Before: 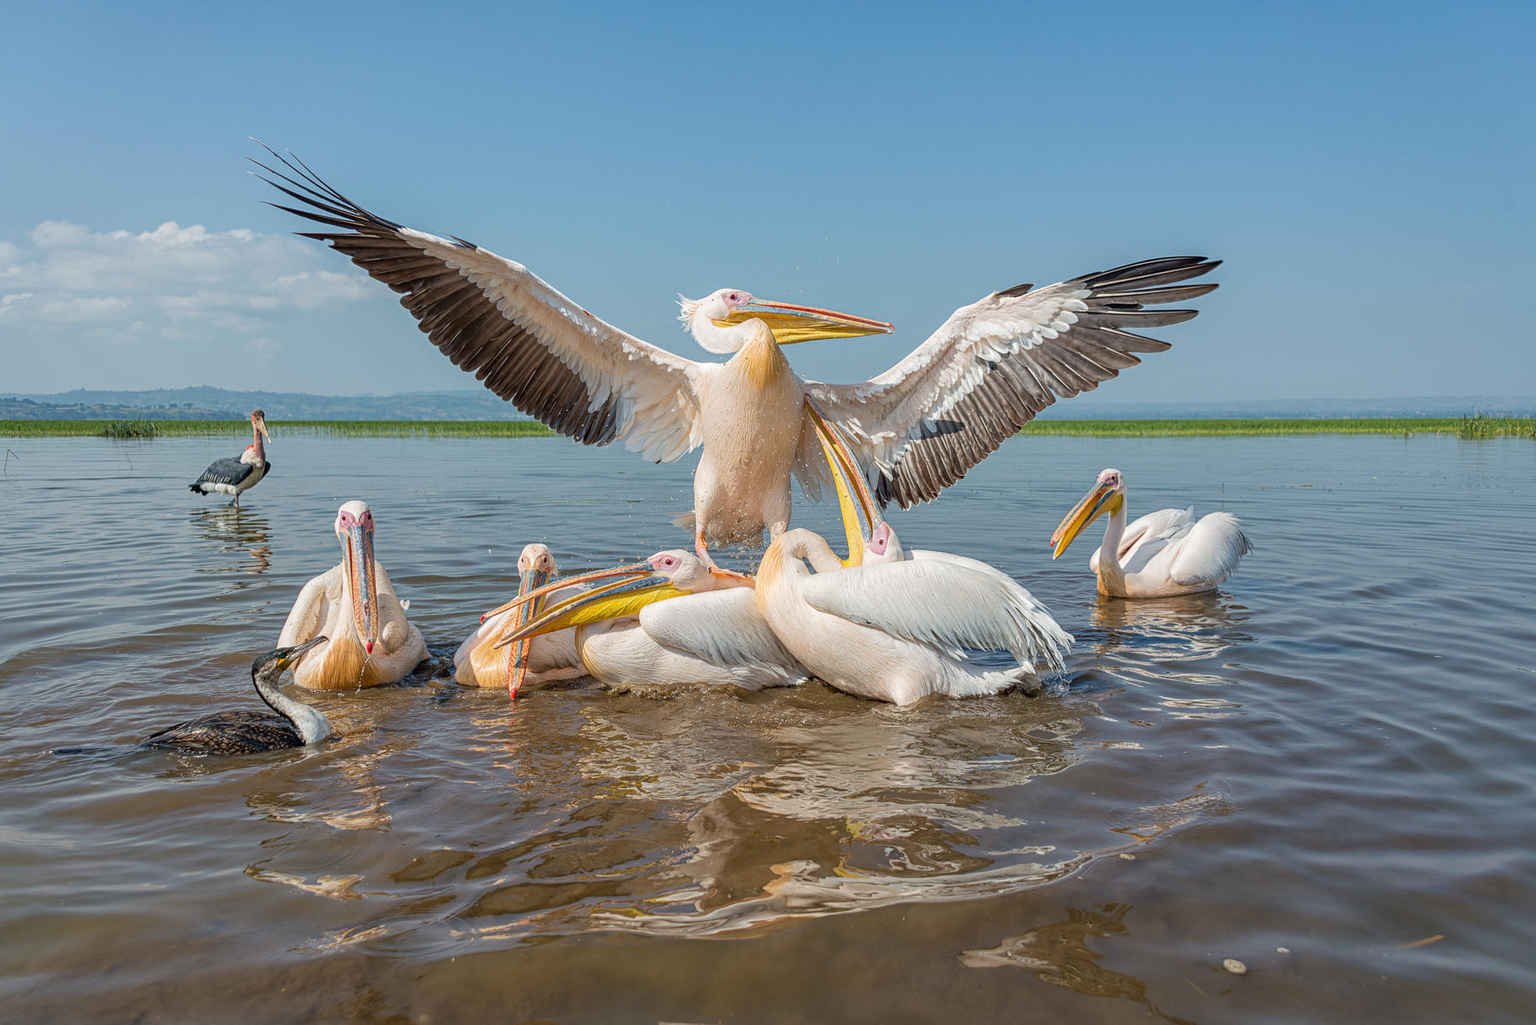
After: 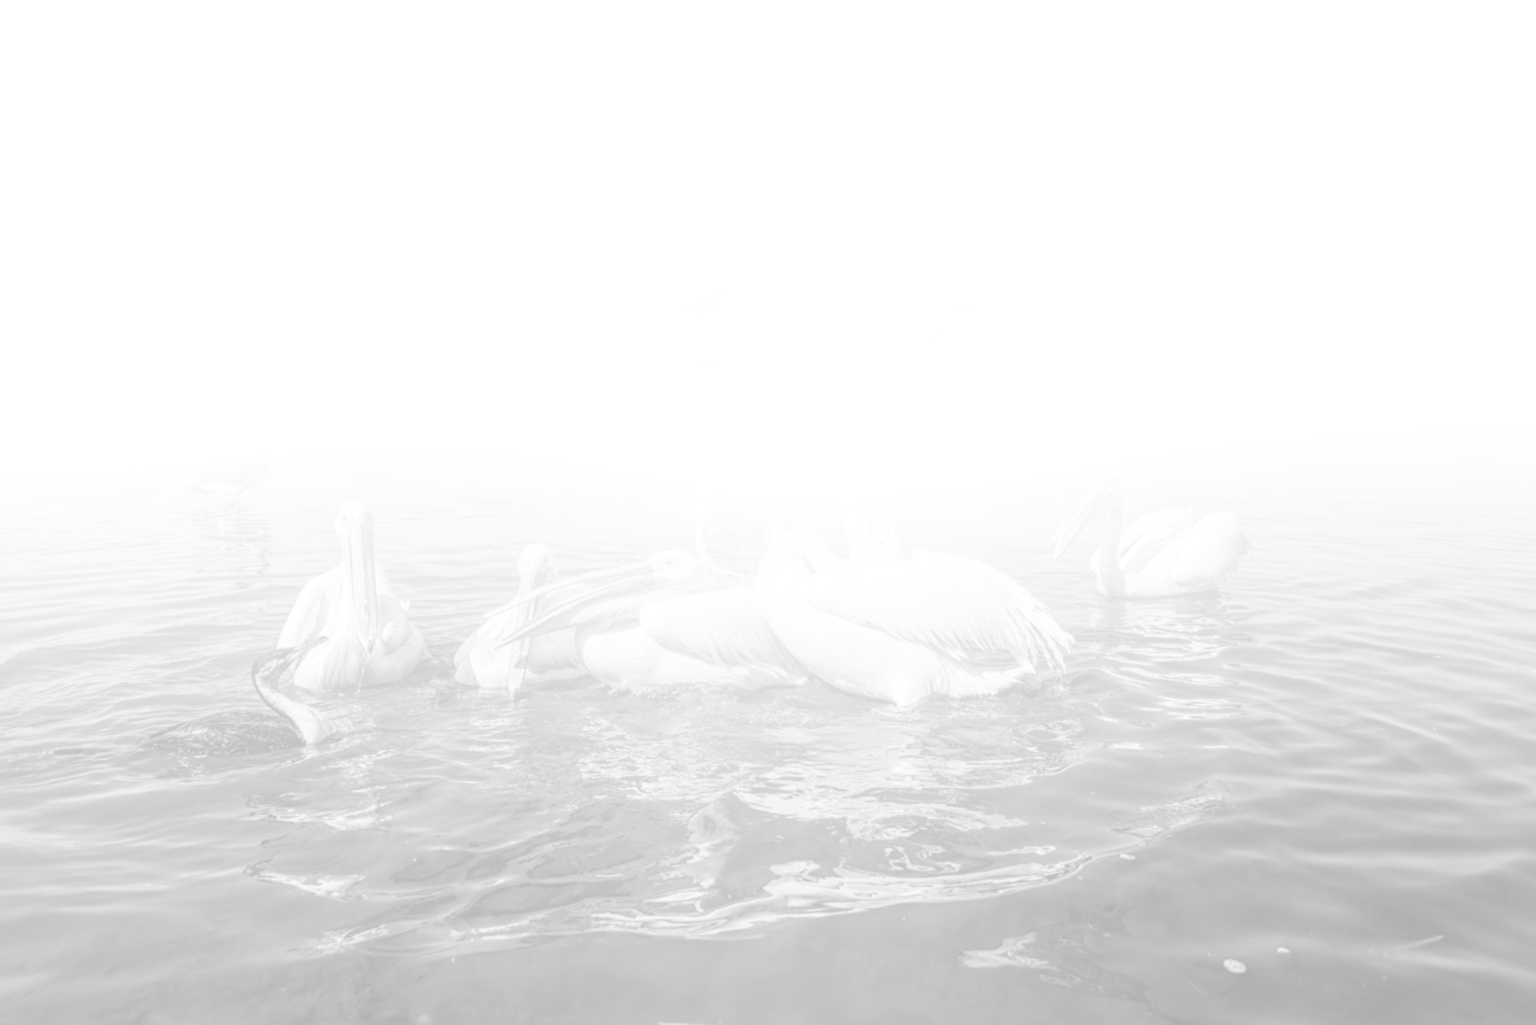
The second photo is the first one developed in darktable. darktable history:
lowpass: radius 0.76, contrast 1.56, saturation 0, unbound 0
bloom: size 70%, threshold 25%, strength 70%
local contrast: on, module defaults
color zones: curves: ch0 [(0.203, 0.433) (0.607, 0.517) (0.697, 0.696) (0.705, 0.897)]
white balance: red 1, blue 1
